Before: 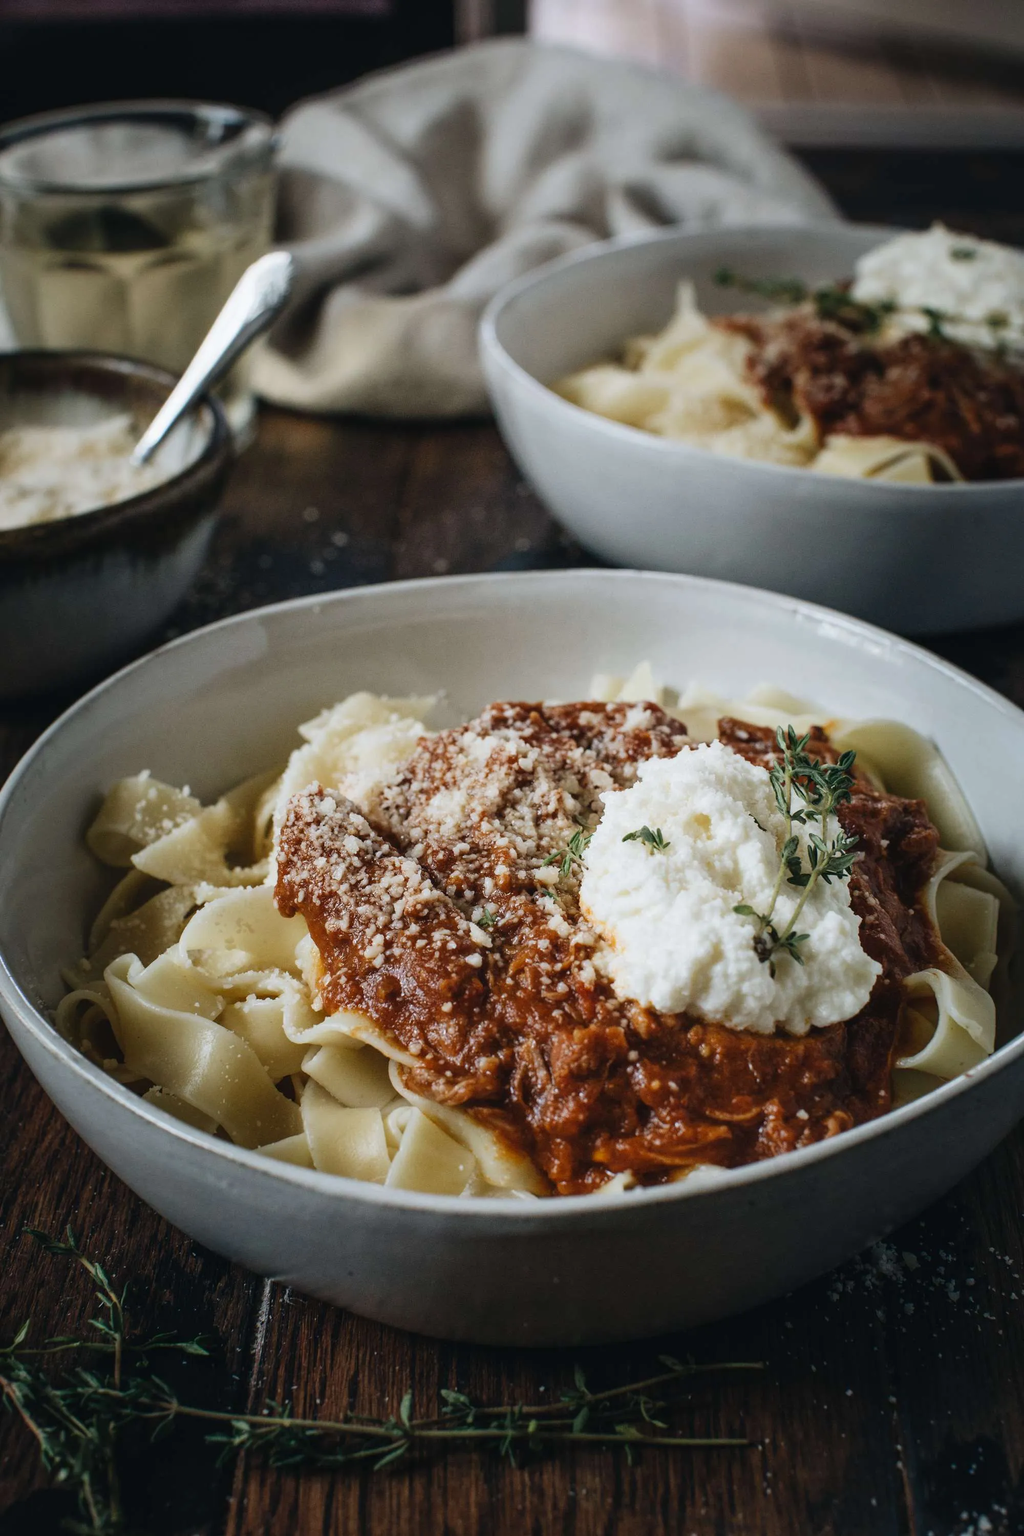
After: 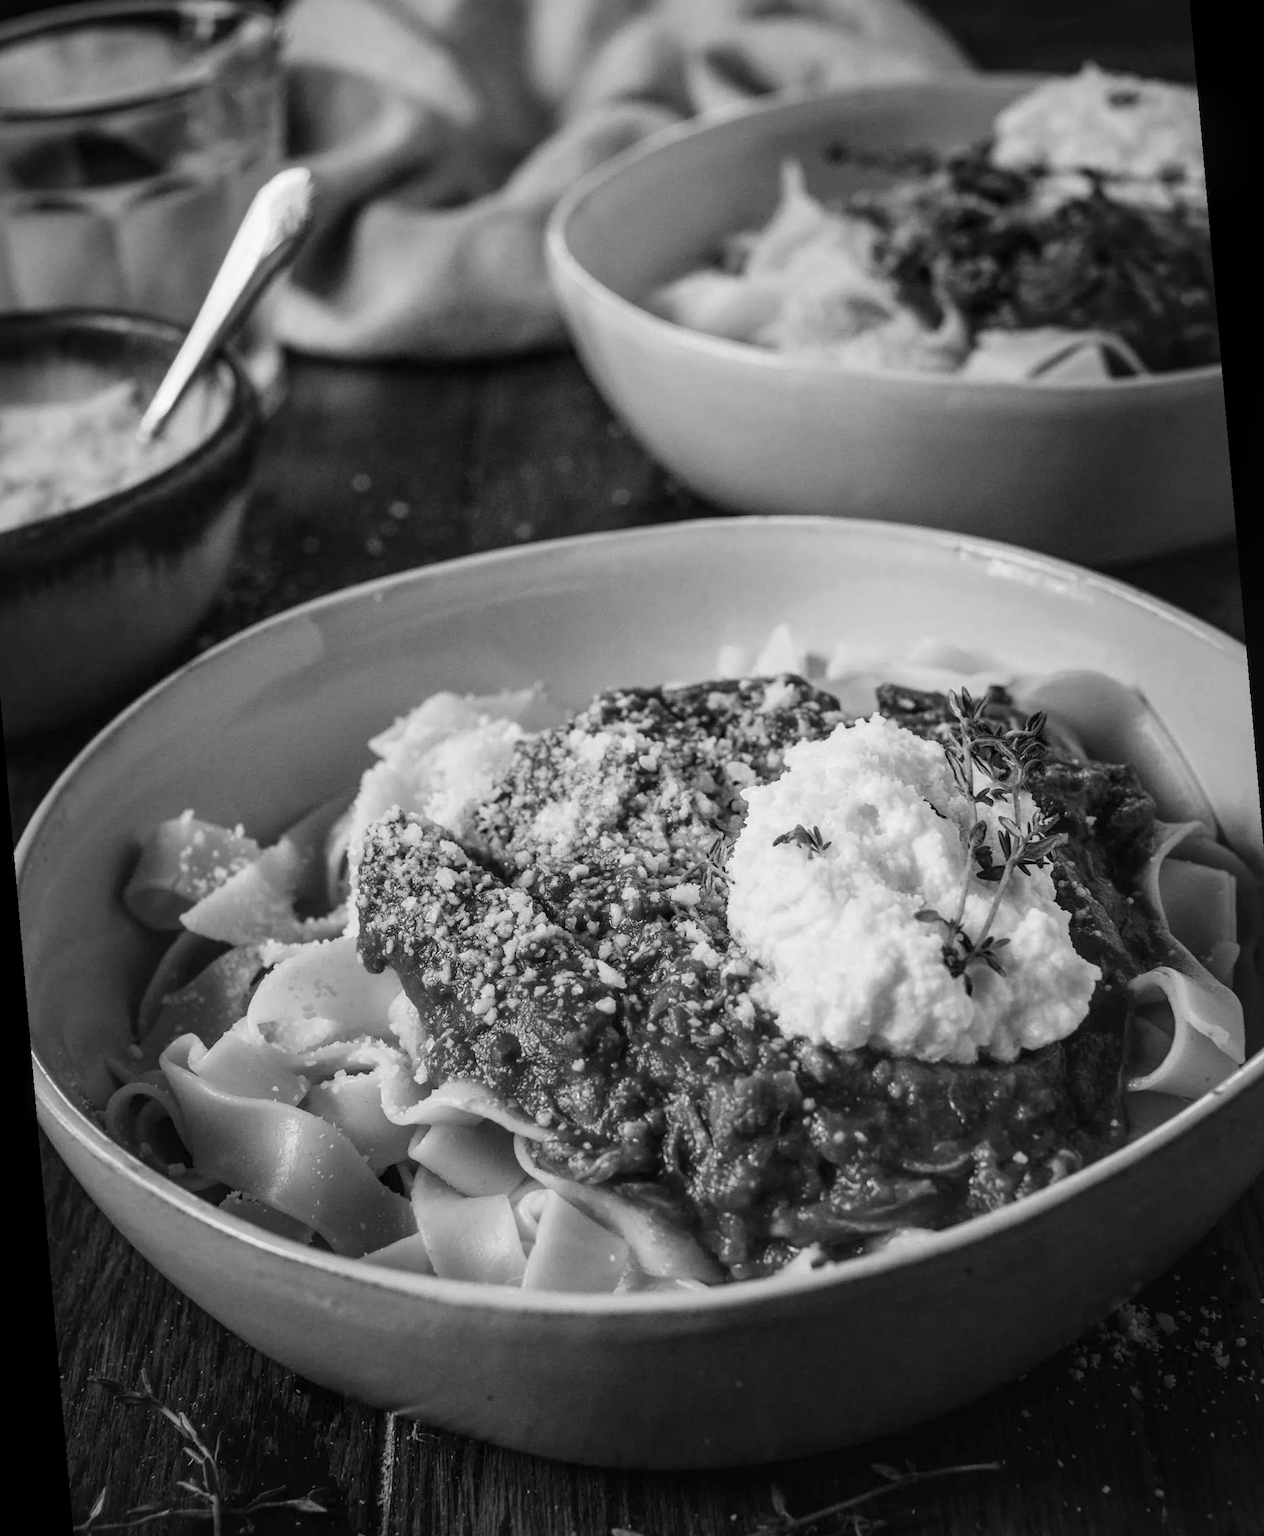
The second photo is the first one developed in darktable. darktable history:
local contrast: on, module defaults
velvia: on, module defaults
monochrome: on, module defaults
rotate and perspective: rotation -5°, crop left 0.05, crop right 0.952, crop top 0.11, crop bottom 0.89
